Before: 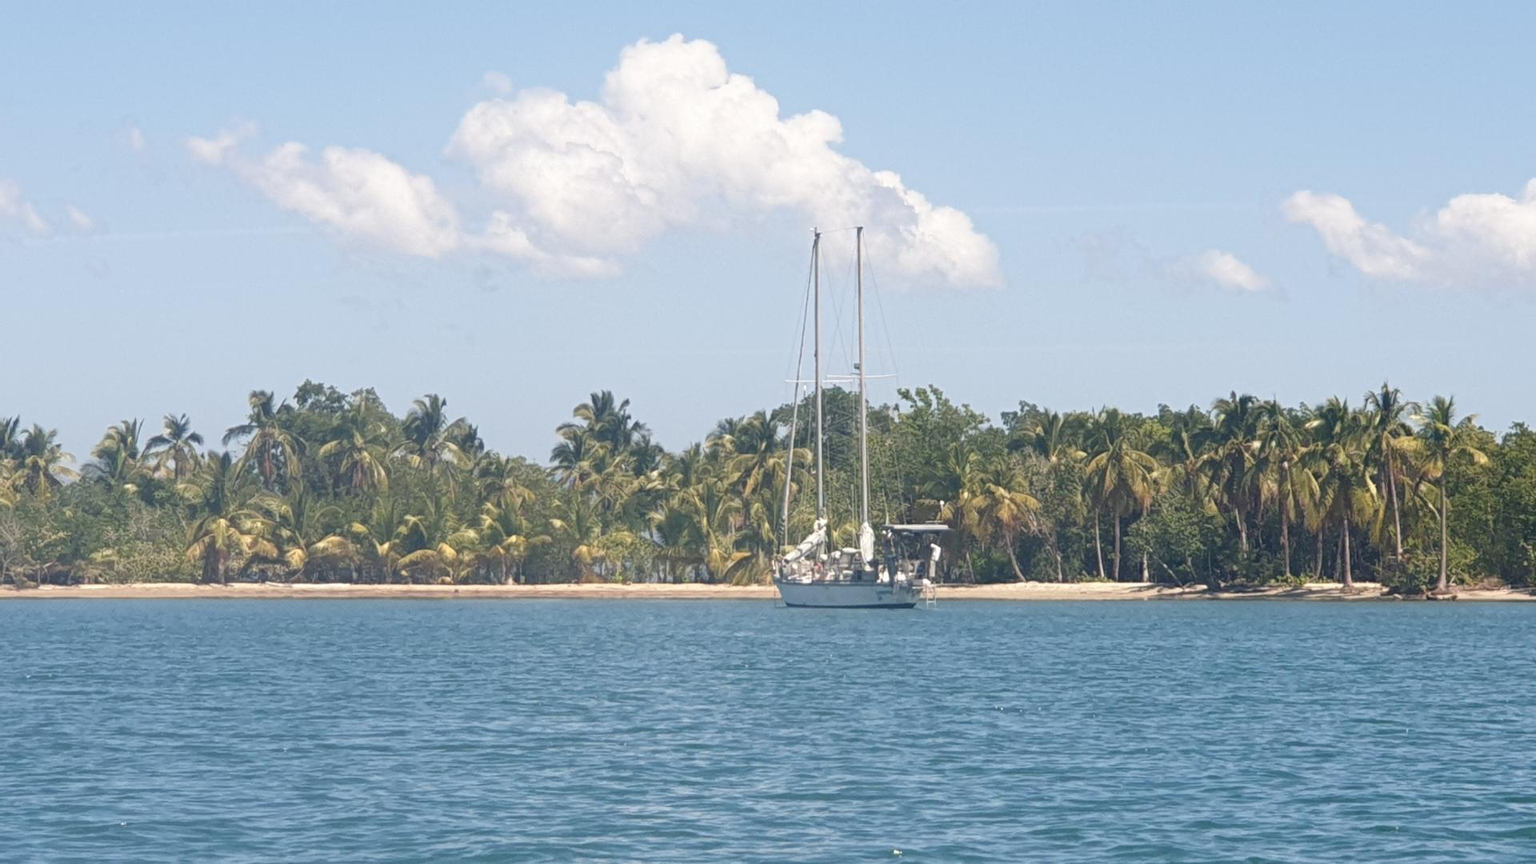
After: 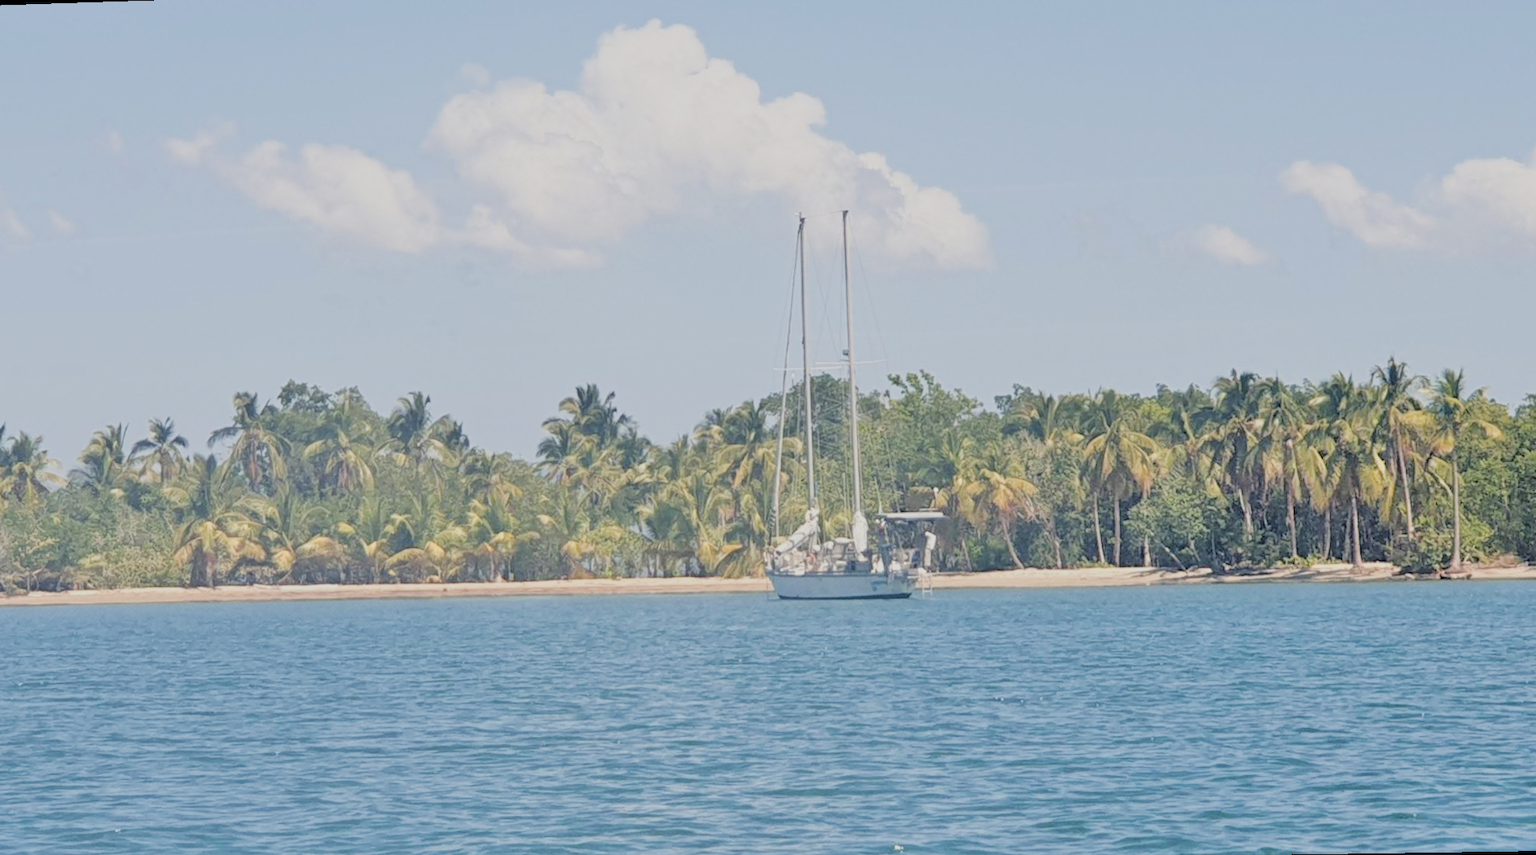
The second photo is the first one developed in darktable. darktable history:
tone equalizer: -7 EV 0.15 EV, -6 EV 0.6 EV, -5 EV 1.15 EV, -4 EV 1.33 EV, -3 EV 1.15 EV, -2 EV 0.6 EV, -1 EV 0.15 EV, mask exposure compensation -0.5 EV
filmic rgb: black relative exposure -3.21 EV, white relative exposure 7.02 EV, hardness 1.46, contrast 1.35
rotate and perspective: rotation -1.32°, lens shift (horizontal) -0.031, crop left 0.015, crop right 0.985, crop top 0.047, crop bottom 0.982
